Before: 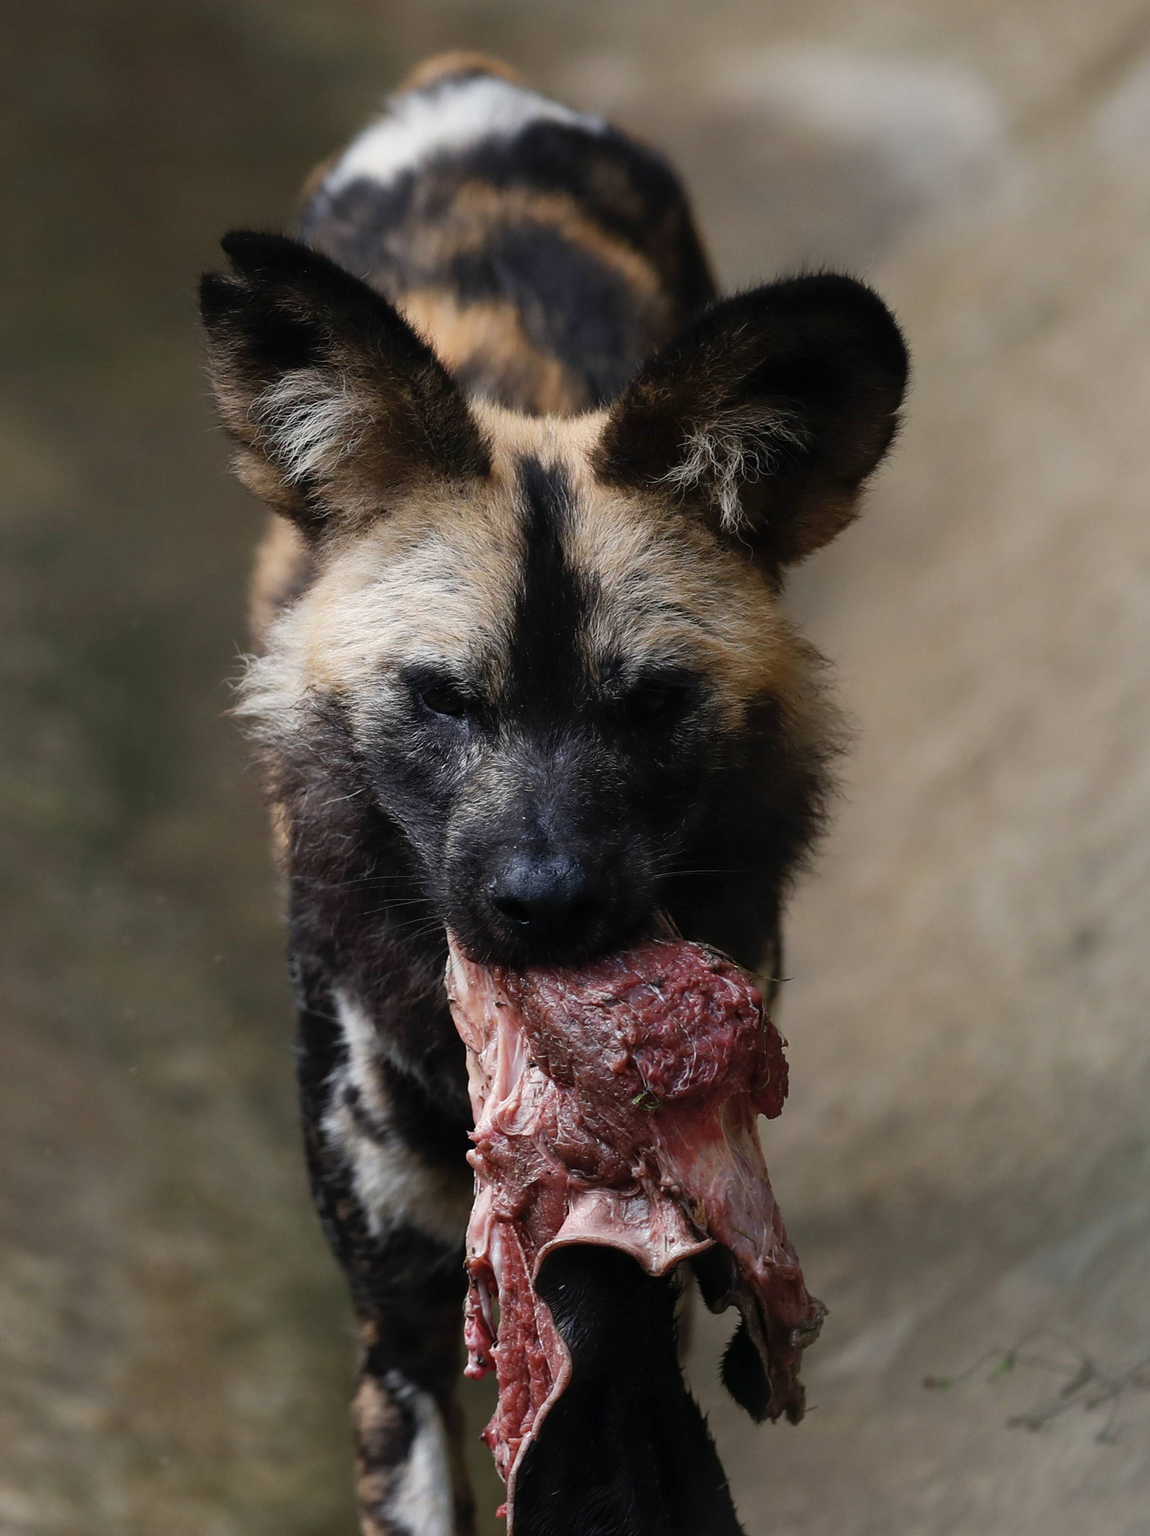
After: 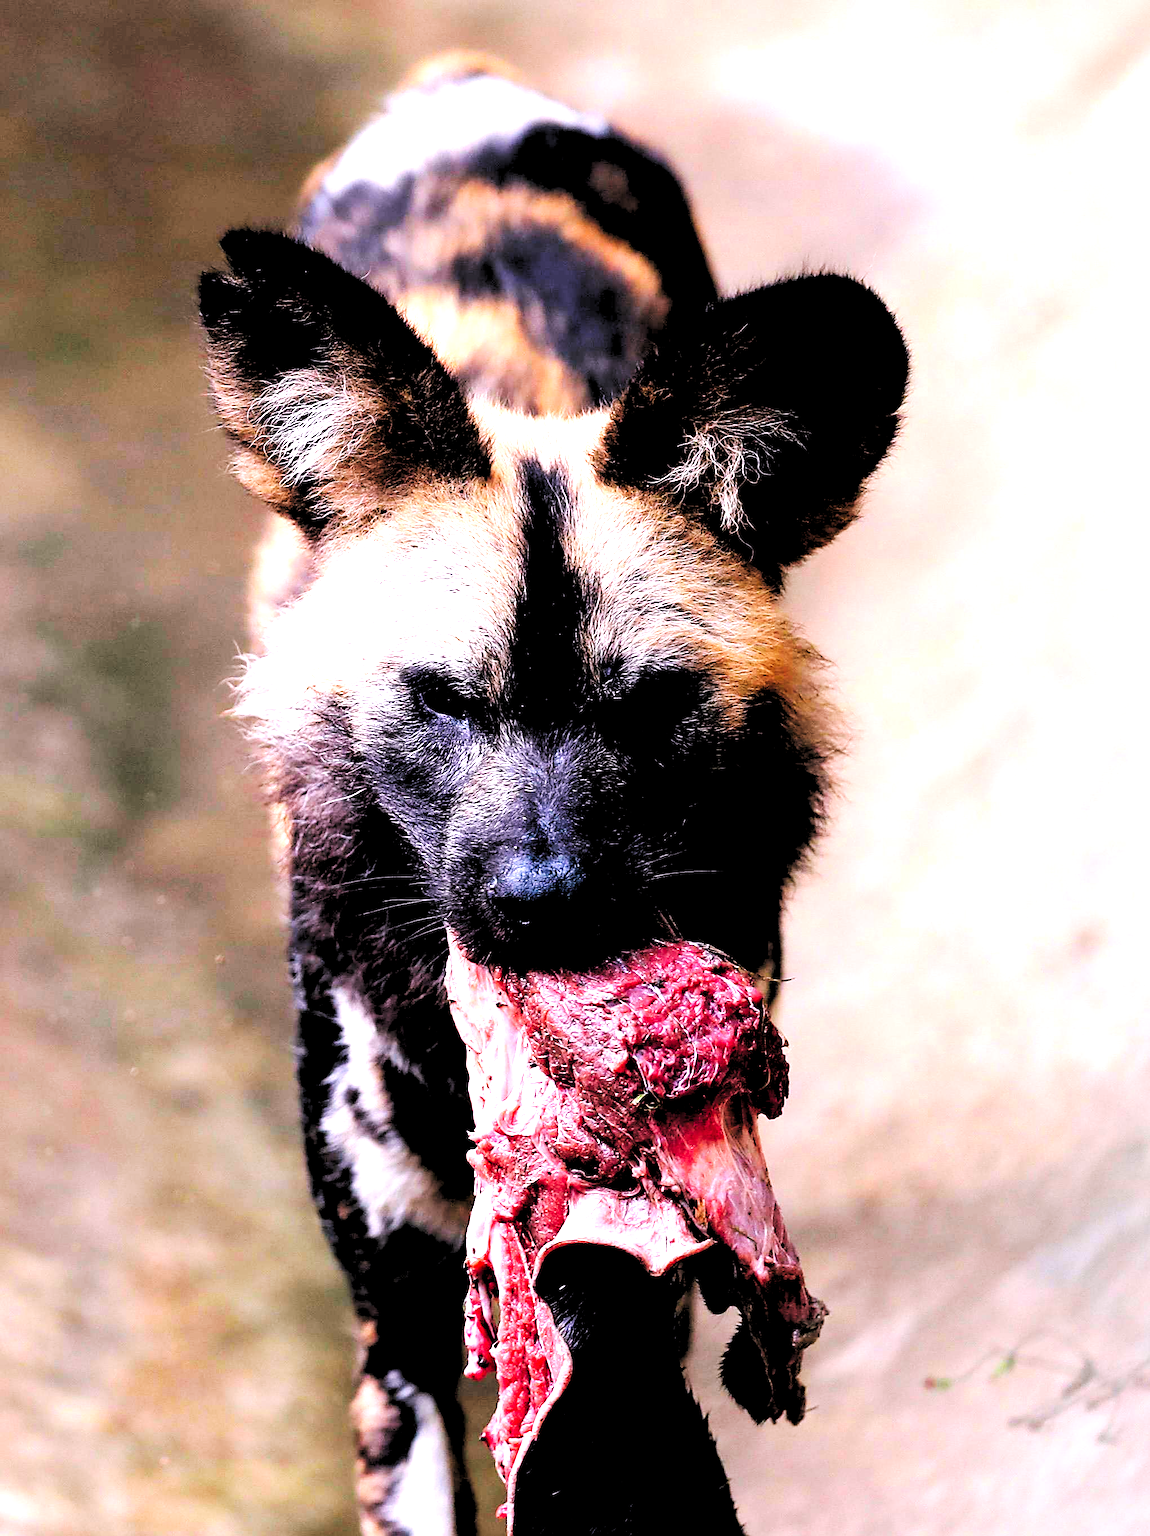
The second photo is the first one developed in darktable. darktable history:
exposure: exposure -0.36 EV, compensate highlight preservation false
levels: levels [0, 0.374, 0.749]
sharpen: on, module defaults
white balance: red 1.066, blue 1.119
tone curve: curves: ch0 [(0, 0) (0.641, 0.691) (1, 1)]
base curve: curves: ch0 [(0, 0) (0.028, 0.03) (0.121, 0.232) (0.46, 0.748) (0.859, 0.968) (1, 1)], preserve colors none
rgb levels: preserve colors sum RGB, levels [[0.038, 0.433, 0.934], [0, 0.5, 1], [0, 0.5, 1]]
